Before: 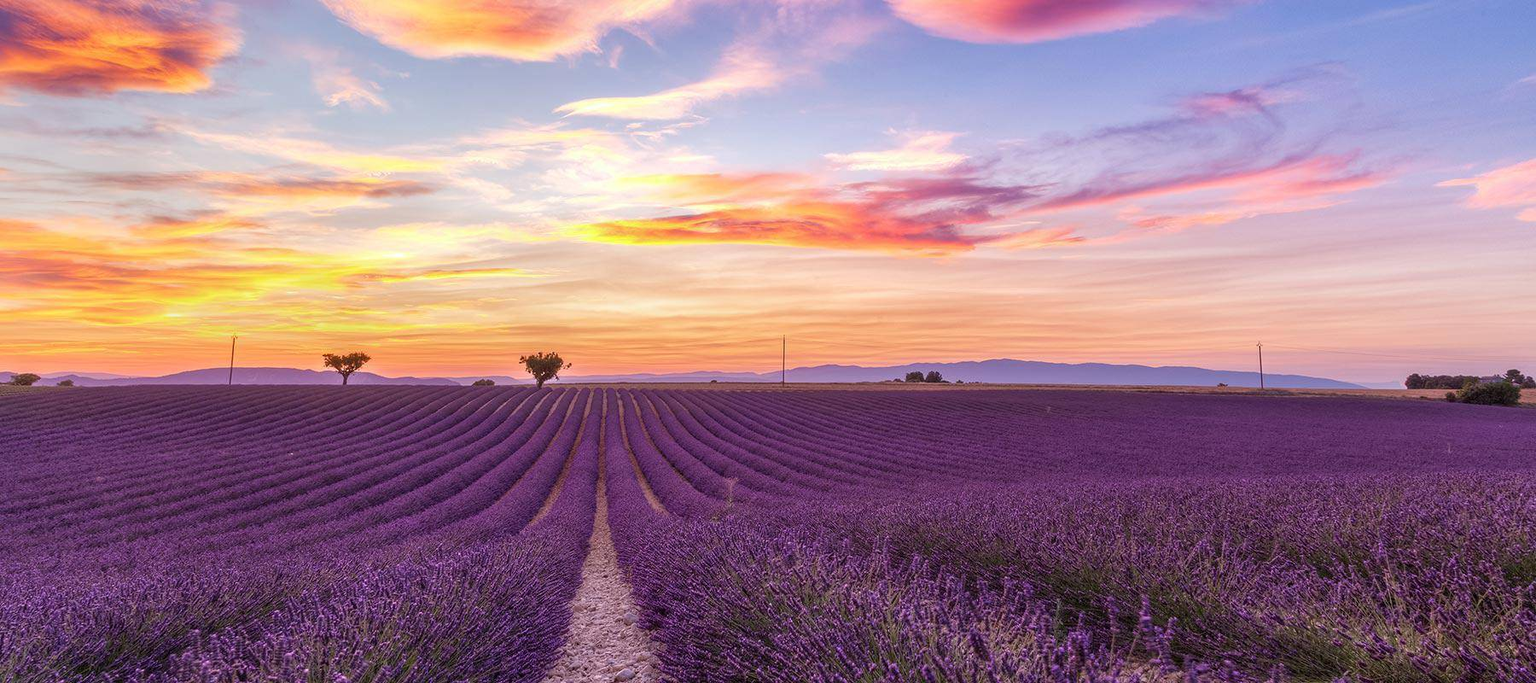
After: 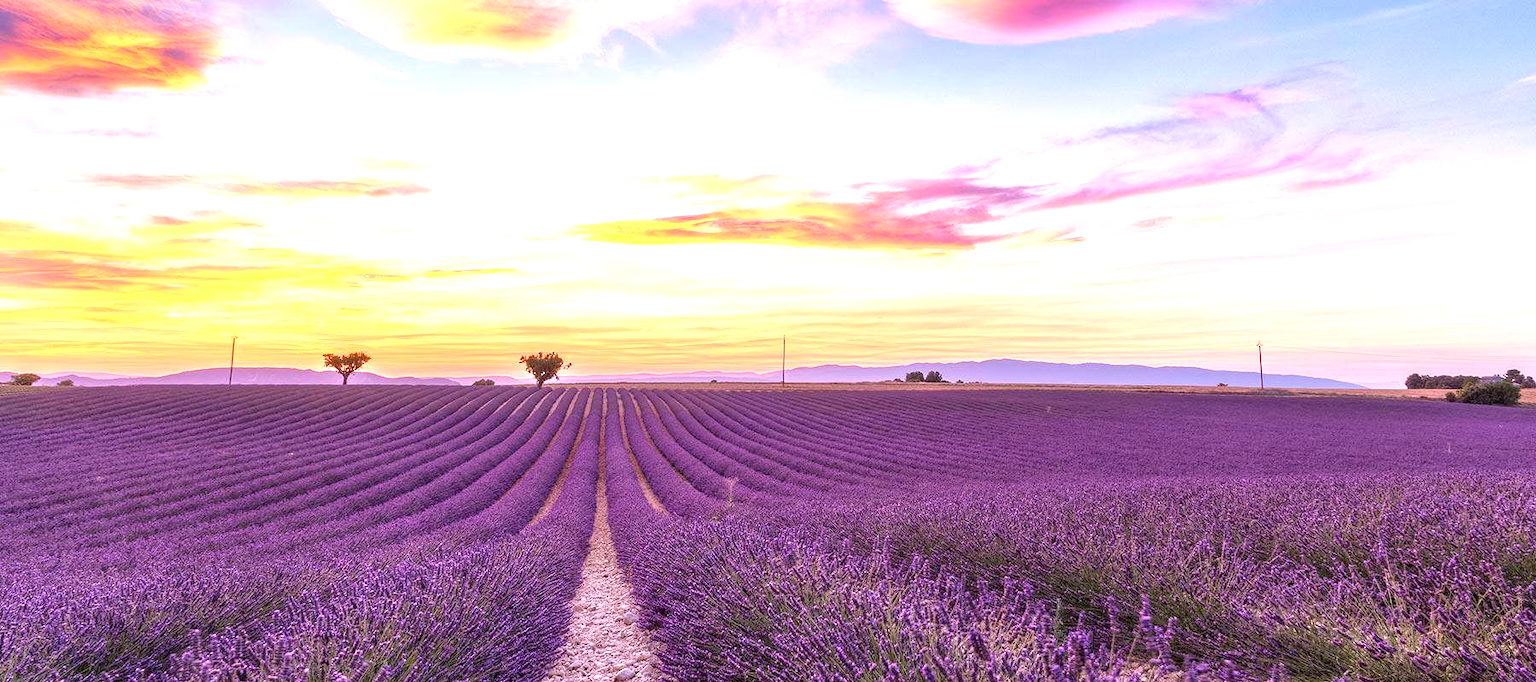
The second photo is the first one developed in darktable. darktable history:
contrast equalizer: y [[0.5 ×4, 0.525, 0.667], [0.5 ×6], [0.5 ×6], [0 ×4, 0.042, 0], [0, 0, 0.004, 0.1, 0.191, 0.131]], mix 0.199
exposure: black level correction 0.001, exposure 1.116 EV, compensate exposure bias true, compensate highlight preservation false
